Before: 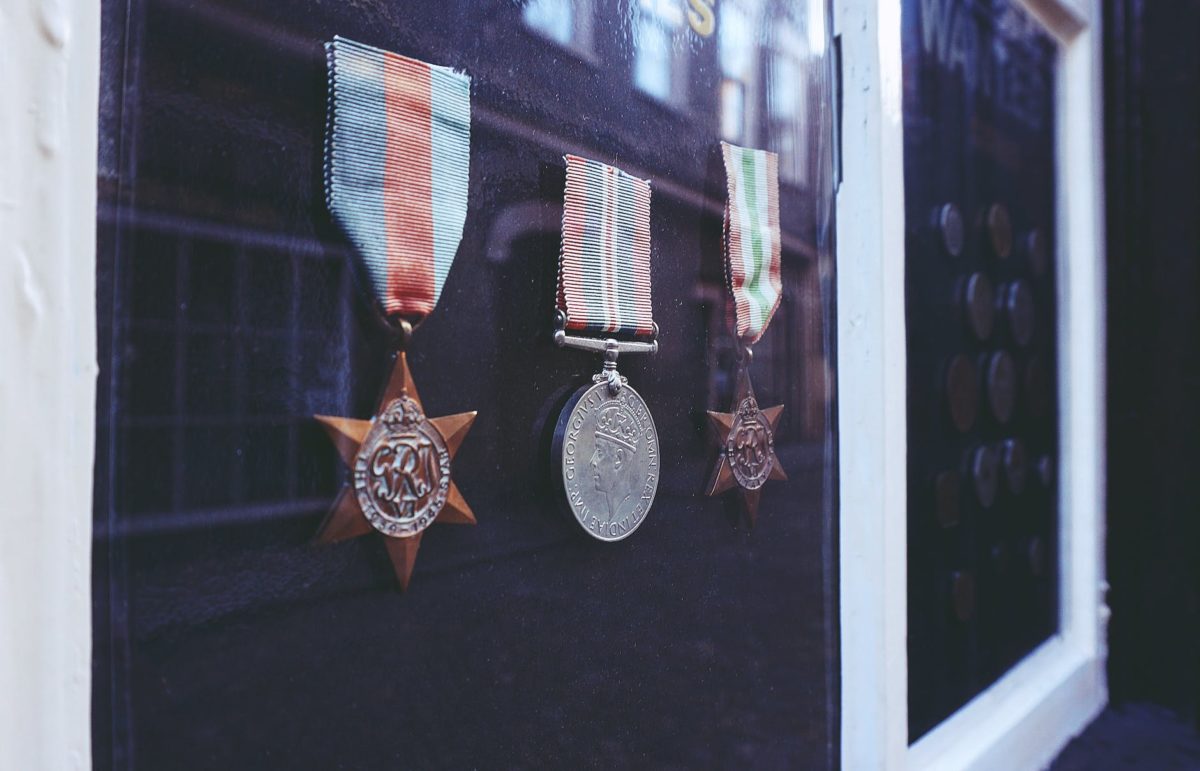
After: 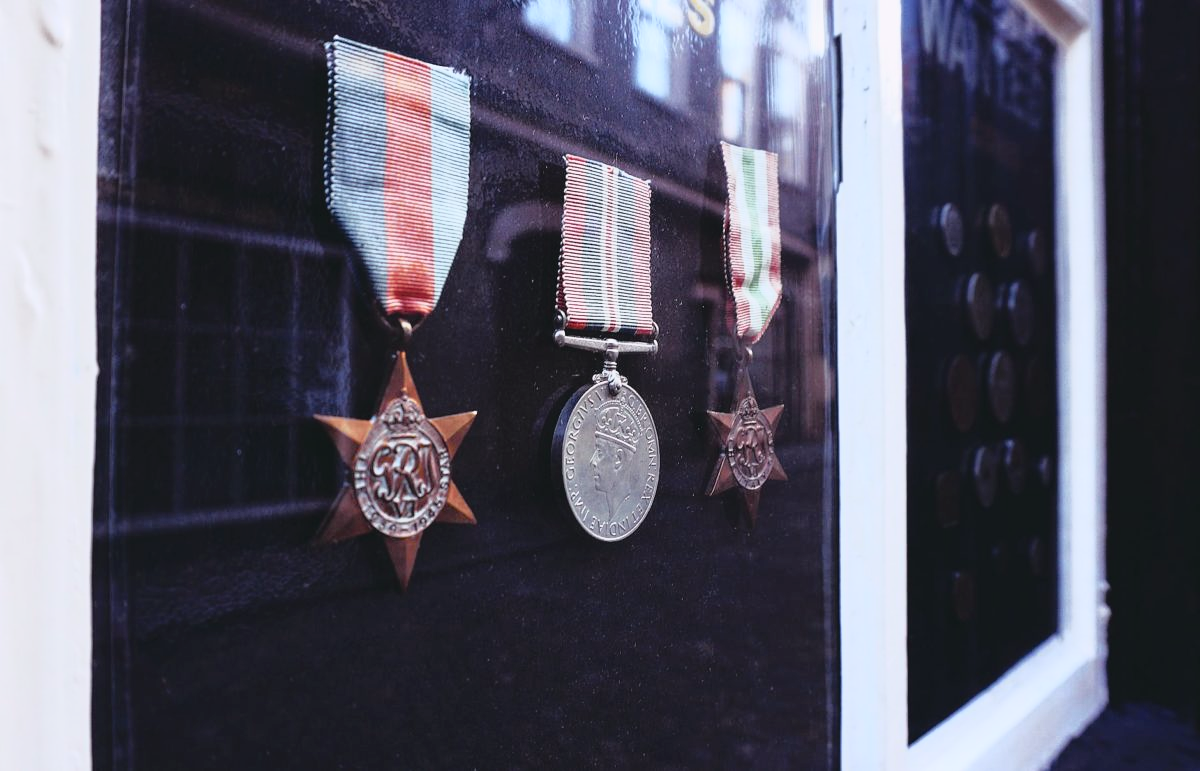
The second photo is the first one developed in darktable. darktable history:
color balance rgb: global vibrance 6.81%, saturation formula JzAzBz (2021)
tone curve: curves: ch0 [(0, 0) (0.105, 0.044) (0.195, 0.128) (0.283, 0.283) (0.384, 0.404) (0.485, 0.531) (0.638, 0.681) (0.795, 0.879) (1, 0.977)]; ch1 [(0, 0) (0.161, 0.092) (0.35, 0.33) (0.379, 0.401) (0.456, 0.469) (0.498, 0.503) (0.531, 0.537) (0.596, 0.621) (0.635, 0.671) (1, 1)]; ch2 [(0, 0) (0.371, 0.362) (0.437, 0.437) (0.483, 0.484) (0.53, 0.515) (0.56, 0.58) (0.622, 0.606) (1, 1)], color space Lab, independent channels, preserve colors none
